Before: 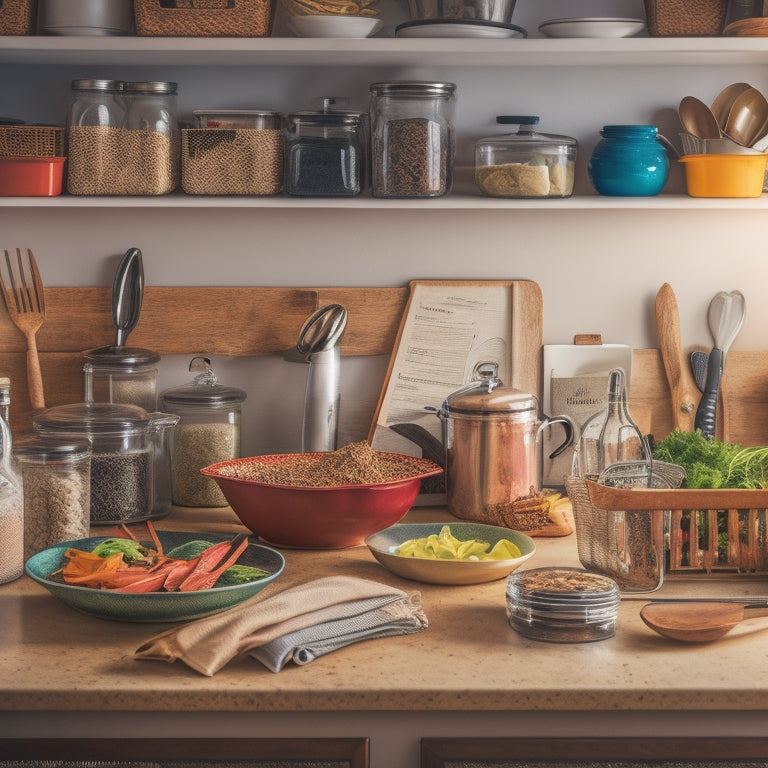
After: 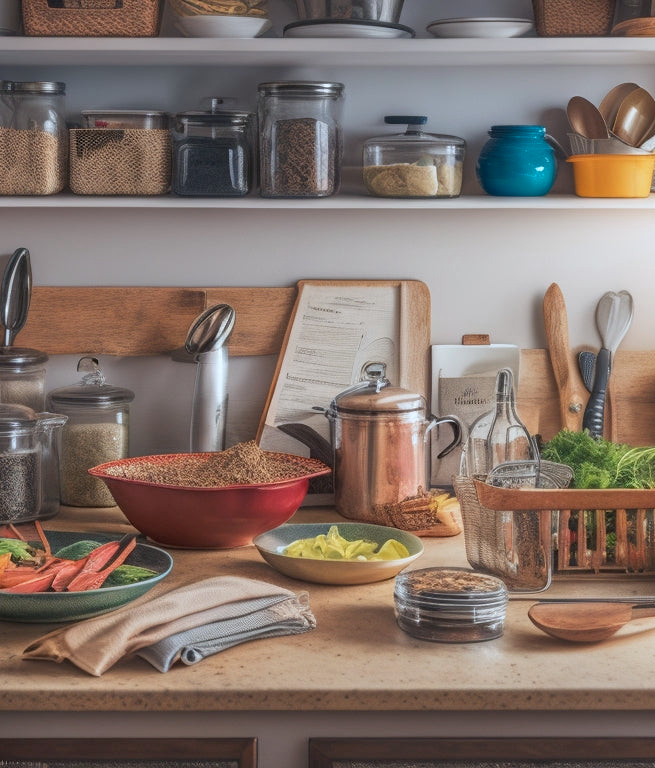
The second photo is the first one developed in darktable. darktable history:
crop and rotate: left 14.689%
shadows and highlights: low approximation 0.01, soften with gaussian
color correction: highlights a* -3.94, highlights b* -10.89
color balance rgb: global offset › luminance -0.481%, perceptual saturation grading › global saturation 0.687%
